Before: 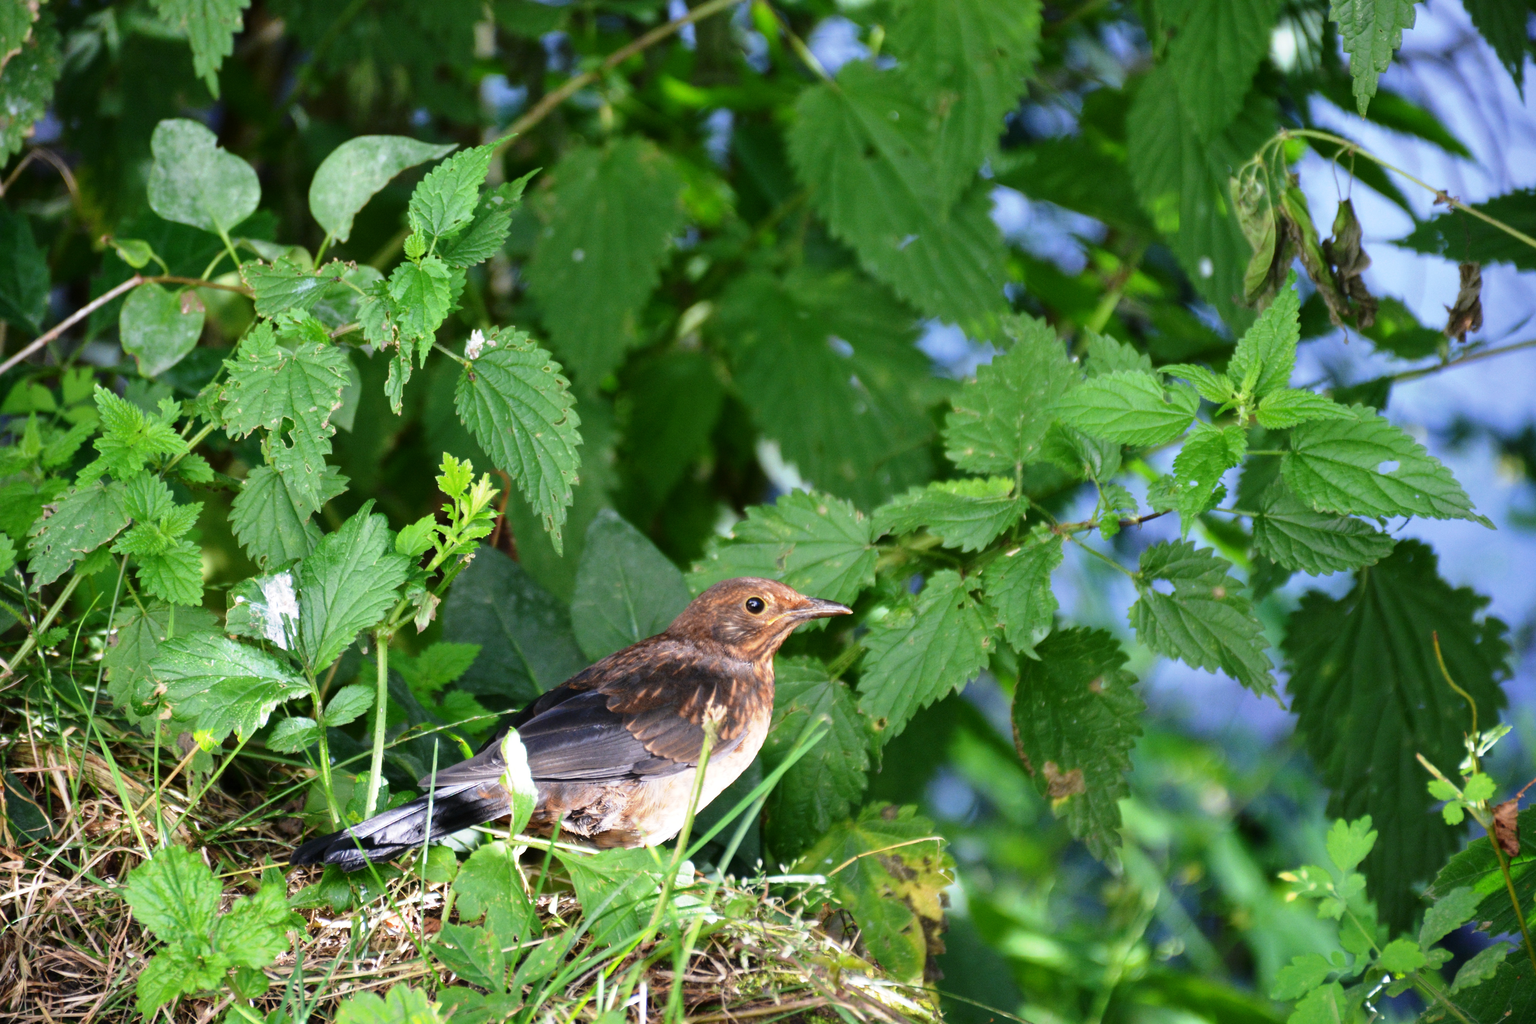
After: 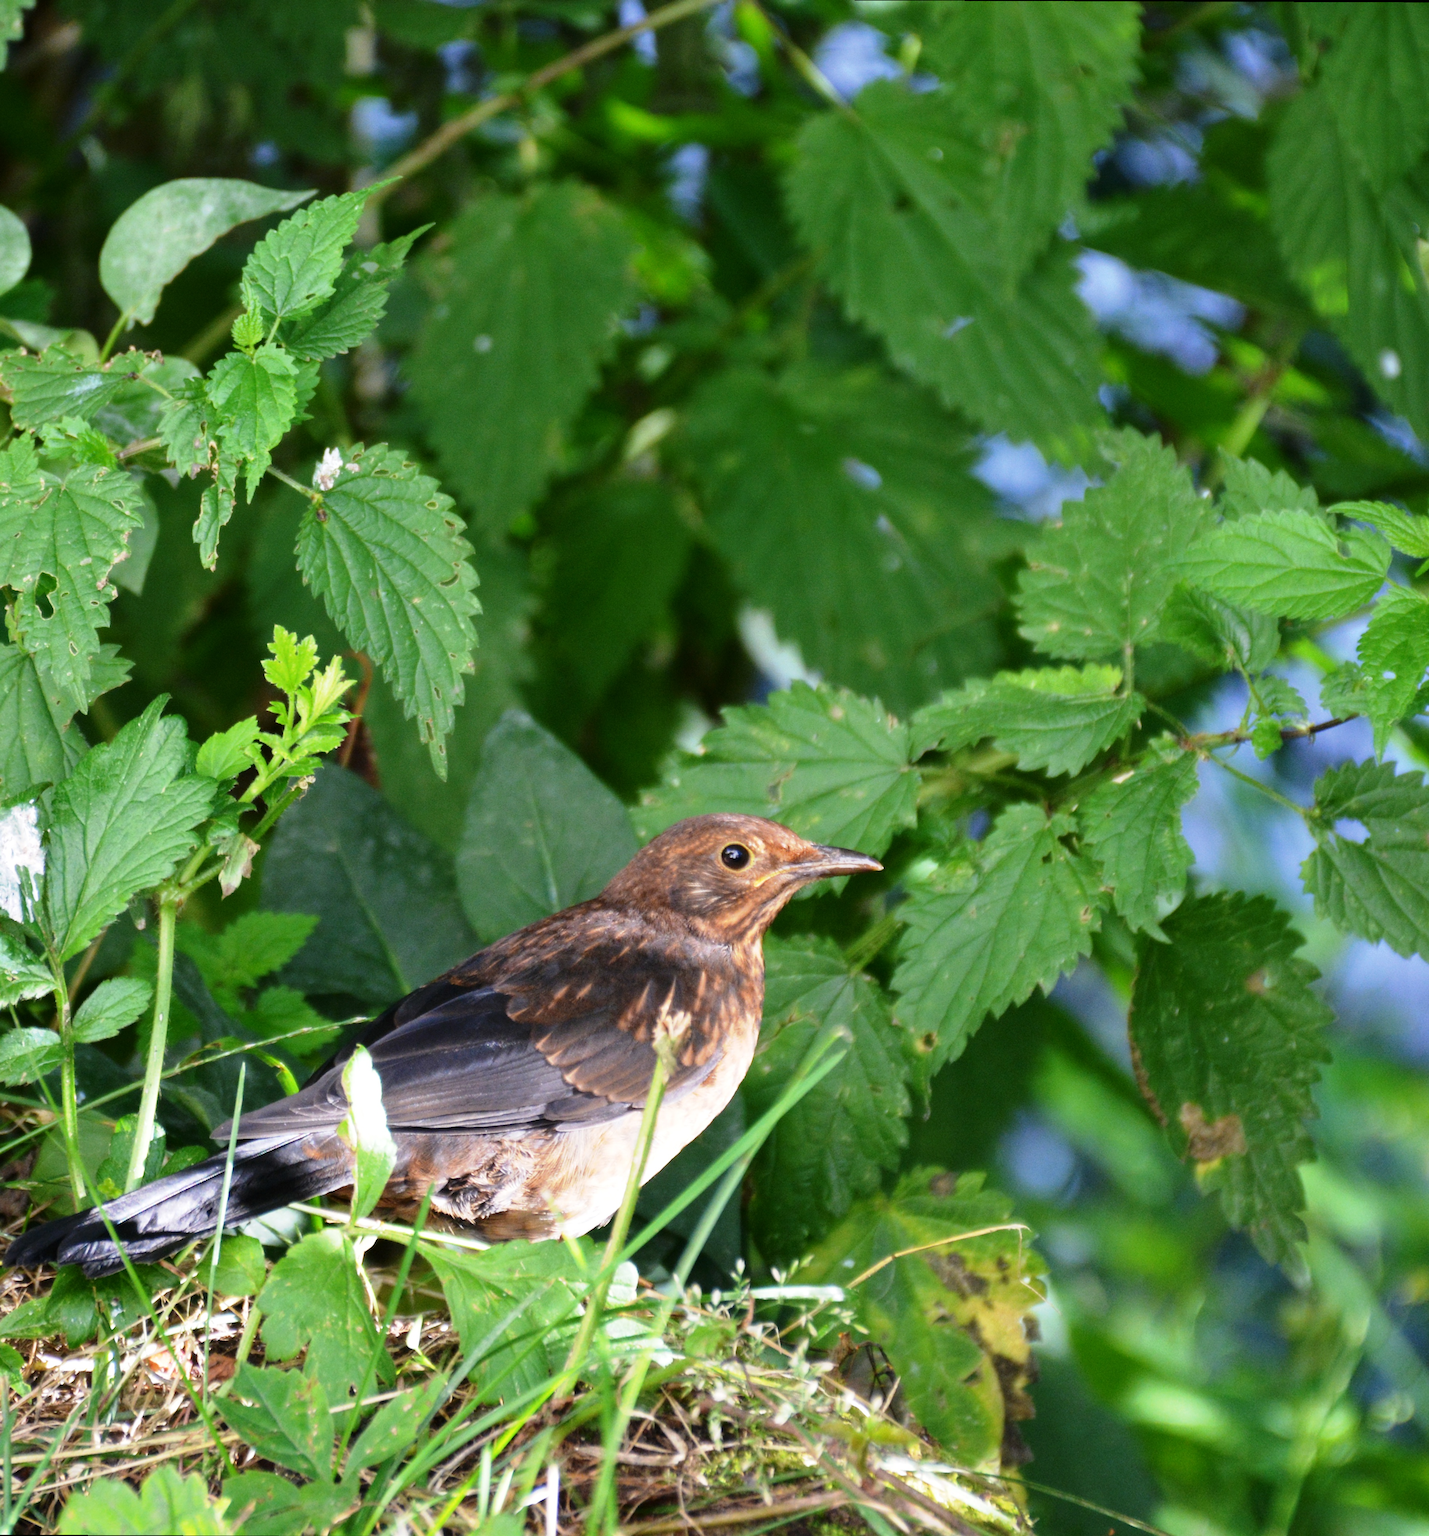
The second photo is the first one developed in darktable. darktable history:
rotate and perspective: rotation 0.215°, lens shift (vertical) -0.139, crop left 0.069, crop right 0.939, crop top 0.002, crop bottom 0.996
crop and rotate: left 14.436%, right 18.898%
